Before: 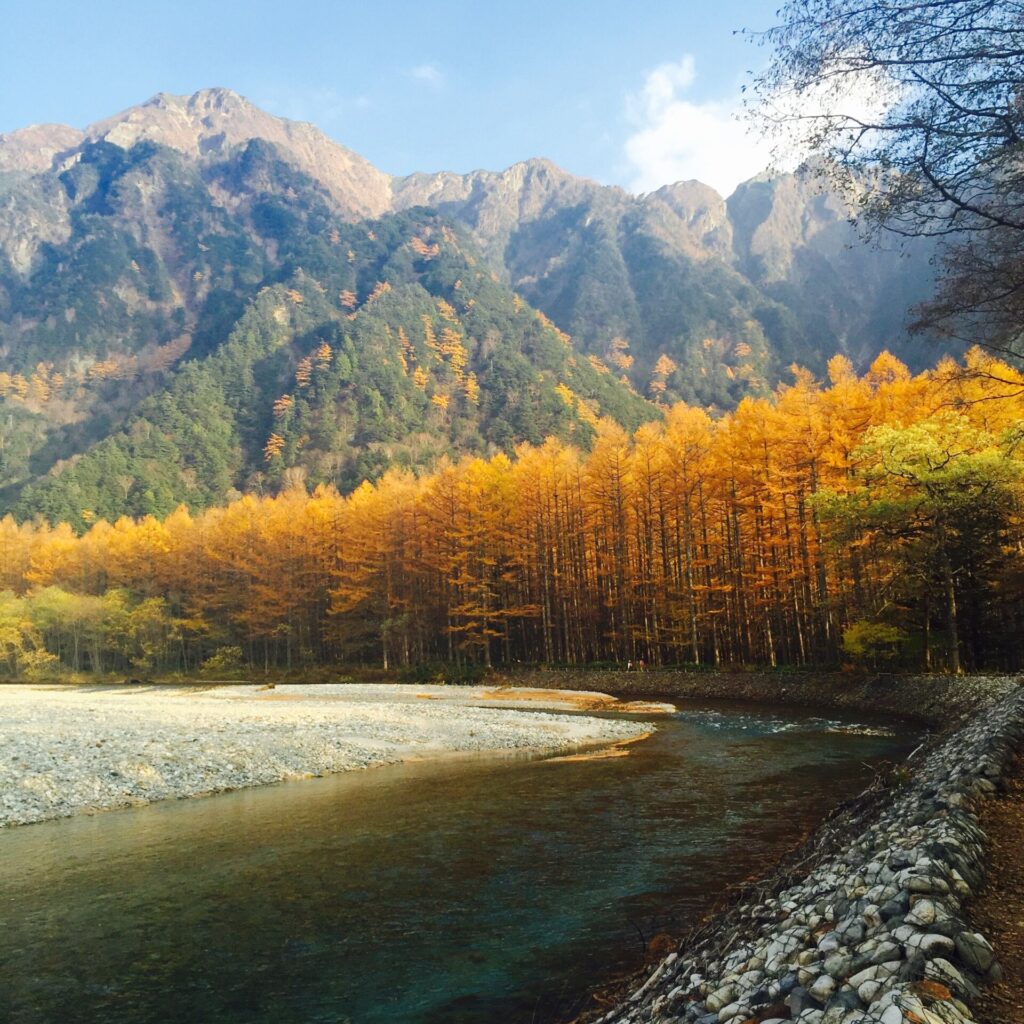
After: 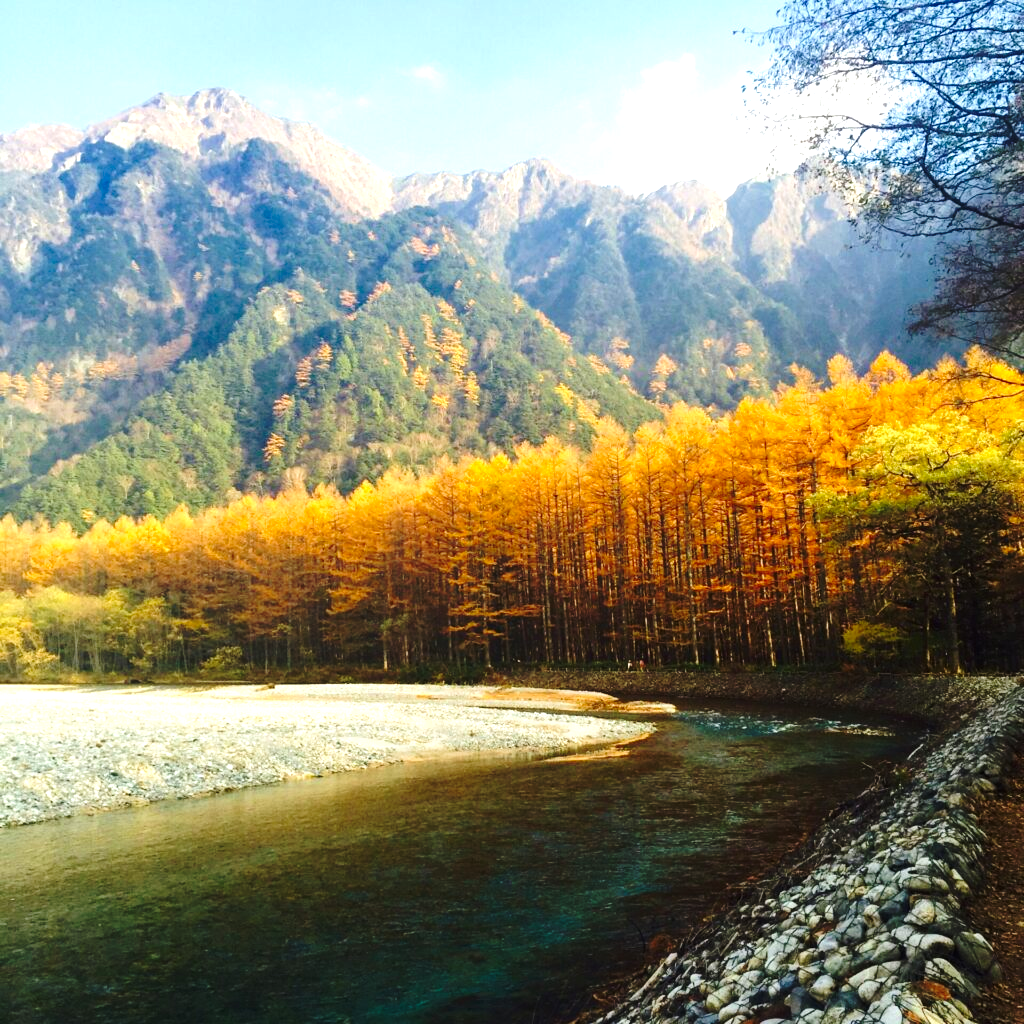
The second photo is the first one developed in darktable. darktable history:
velvia: on, module defaults
local contrast: mode bilateral grid, contrast 15, coarseness 36, detail 105%, midtone range 0.2
exposure: exposure 0.636 EV, compensate highlight preservation false
base curve: curves: ch0 [(0, 0) (0.073, 0.04) (0.157, 0.139) (0.492, 0.492) (0.758, 0.758) (1, 1)], preserve colors none
